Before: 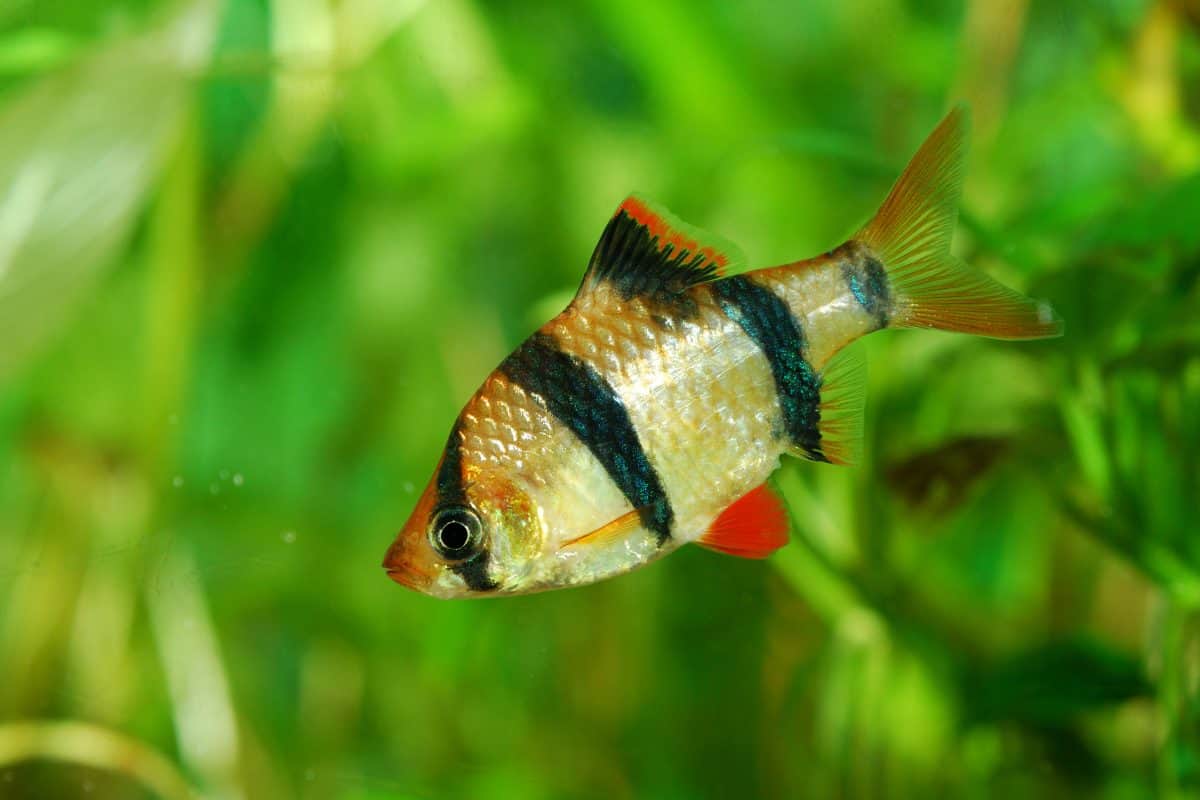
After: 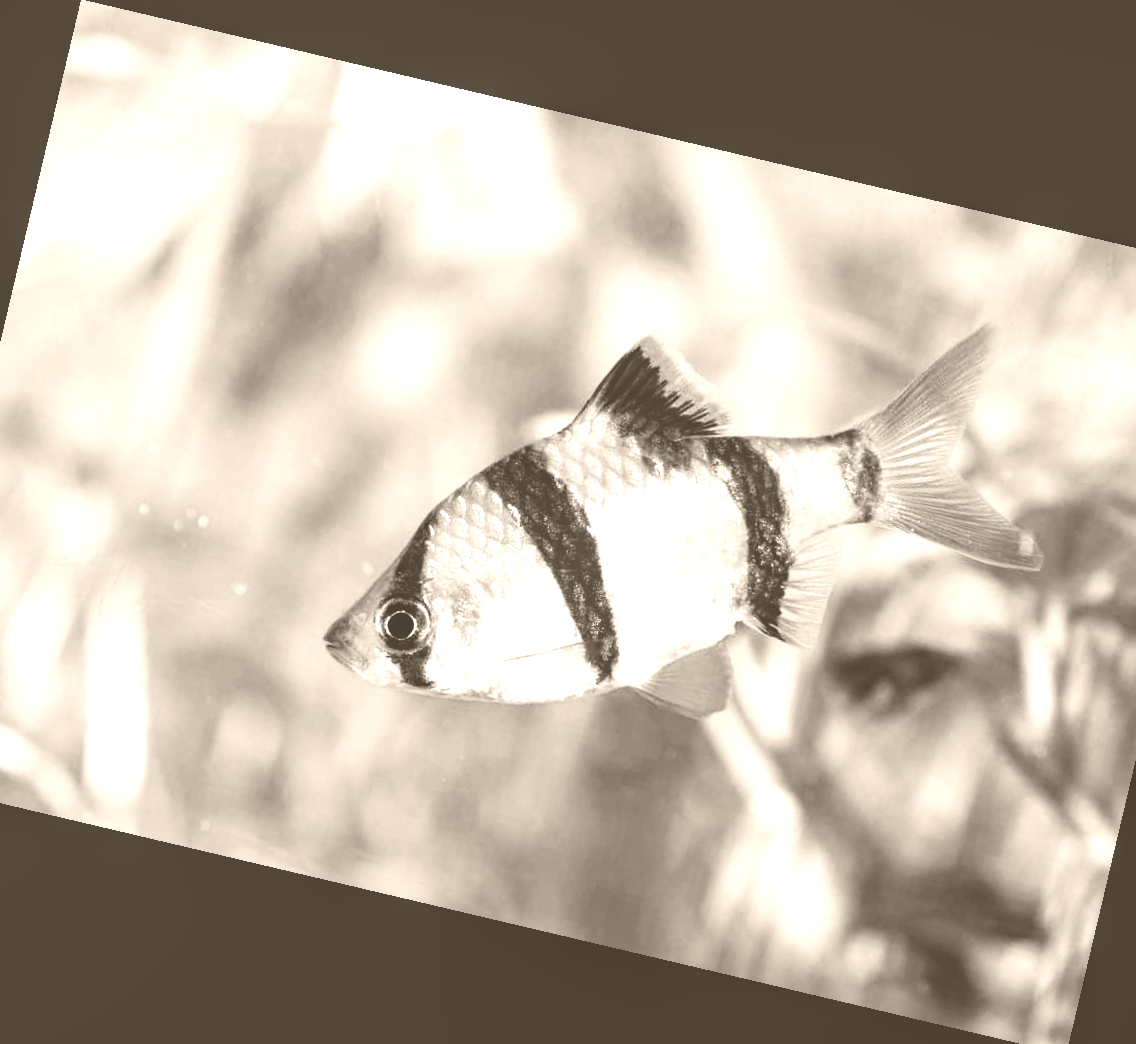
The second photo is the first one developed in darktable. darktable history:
colorize: hue 34.49°, saturation 35.33%, source mix 100%, version 1
color correction: highlights a* 6.27, highlights b* 8.19, shadows a* 5.94, shadows b* 7.23, saturation 0.9
crop: left 7.598%, right 7.873%
local contrast: on, module defaults
rotate and perspective: rotation 13.27°, automatic cropping off
tone curve: curves: ch0 [(0, 0) (0.136, 0.071) (0.346, 0.366) (0.489, 0.573) (0.66, 0.748) (0.858, 0.926) (1, 0.977)]; ch1 [(0, 0) (0.353, 0.344) (0.45, 0.46) (0.498, 0.498) (0.521, 0.512) (0.563, 0.559) (0.592, 0.605) (0.641, 0.673) (1, 1)]; ch2 [(0, 0) (0.333, 0.346) (0.375, 0.375) (0.424, 0.43) (0.476, 0.492) (0.502, 0.502) (0.524, 0.531) (0.579, 0.61) (0.612, 0.644) (0.641, 0.722) (1, 1)], color space Lab, independent channels, preserve colors none
